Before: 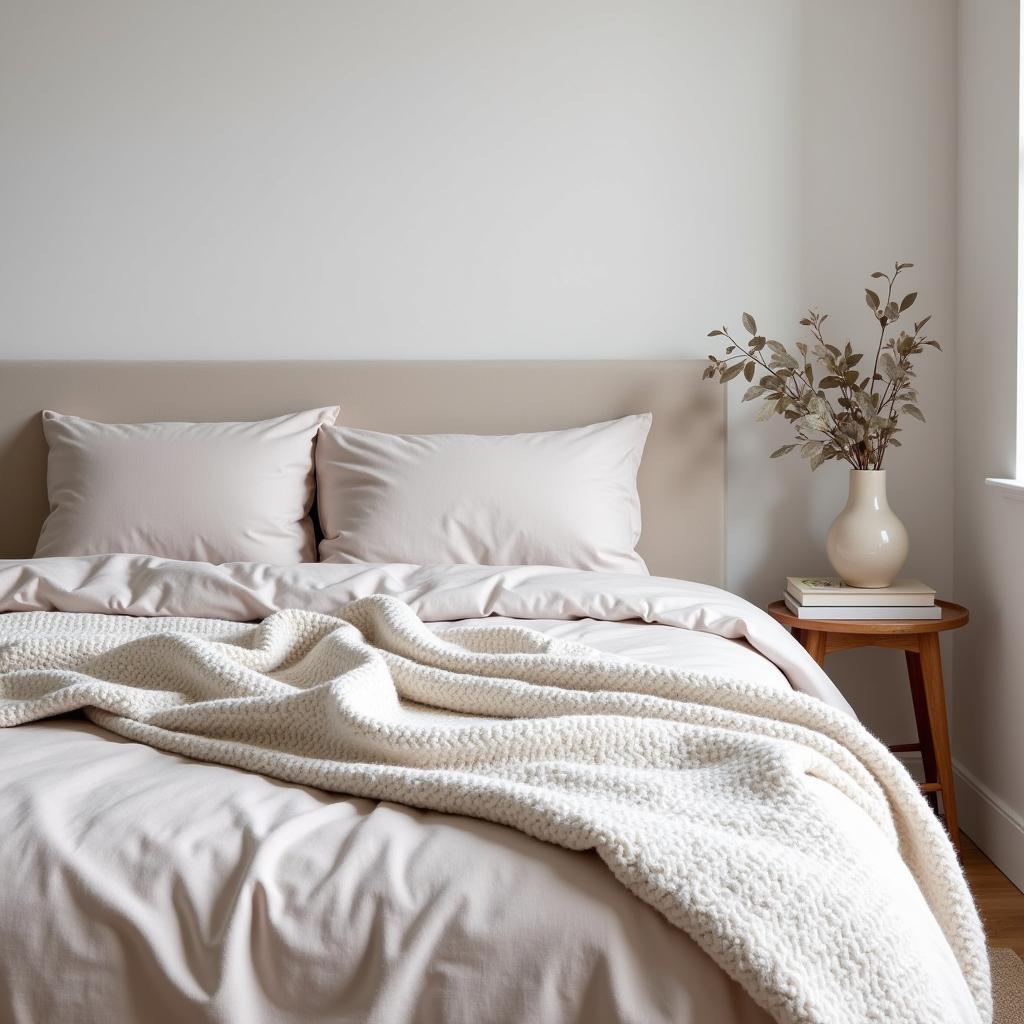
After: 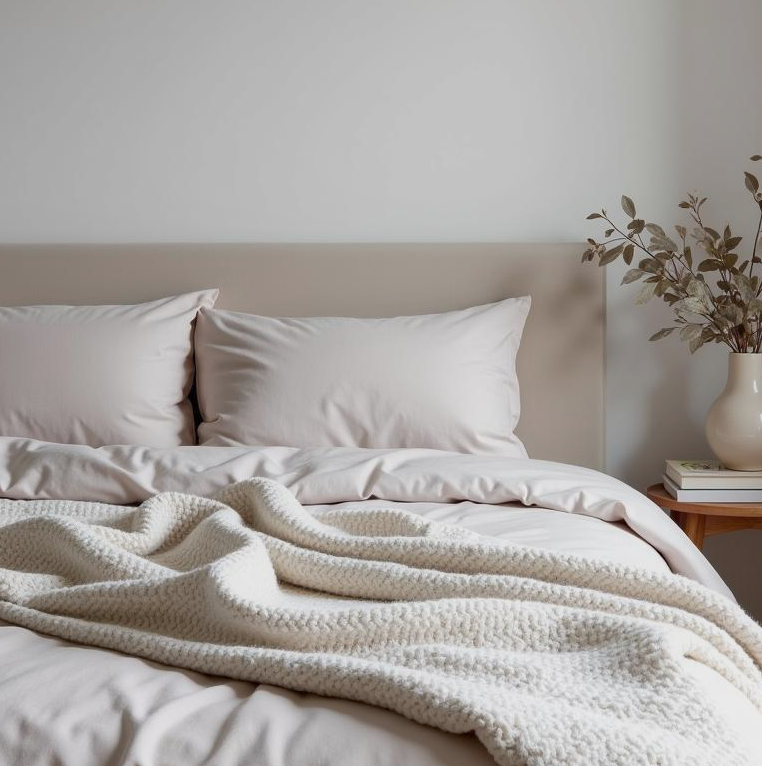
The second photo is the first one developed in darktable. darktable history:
tone equalizer: -8 EV 0.244 EV, -7 EV 0.392 EV, -6 EV 0.378 EV, -5 EV 0.252 EV, -3 EV -0.268 EV, -2 EV -0.439 EV, -1 EV -0.426 EV, +0 EV -0.246 EV, luminance estimator HSV value / RGB max
crop and rotate: left 11.834%, top 11.439%, right 13.703%, bottom 13.691%
